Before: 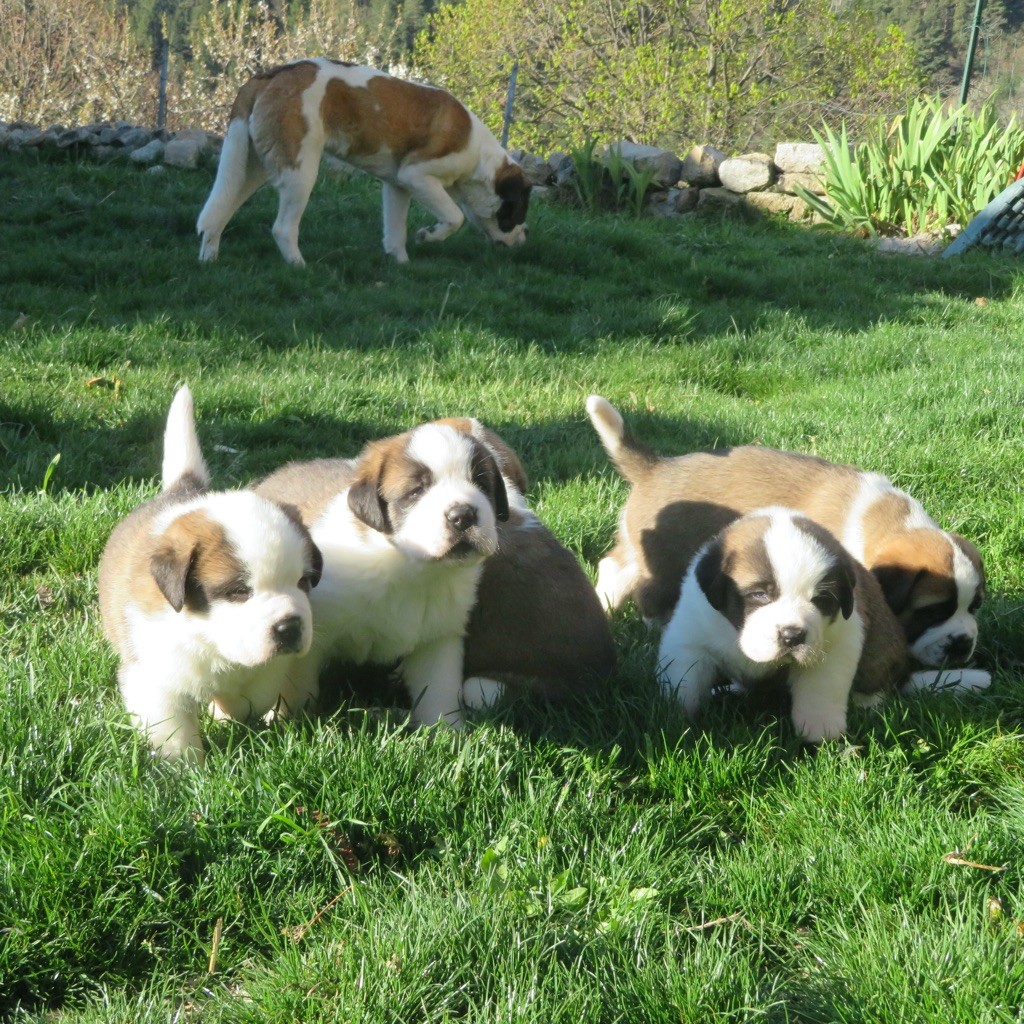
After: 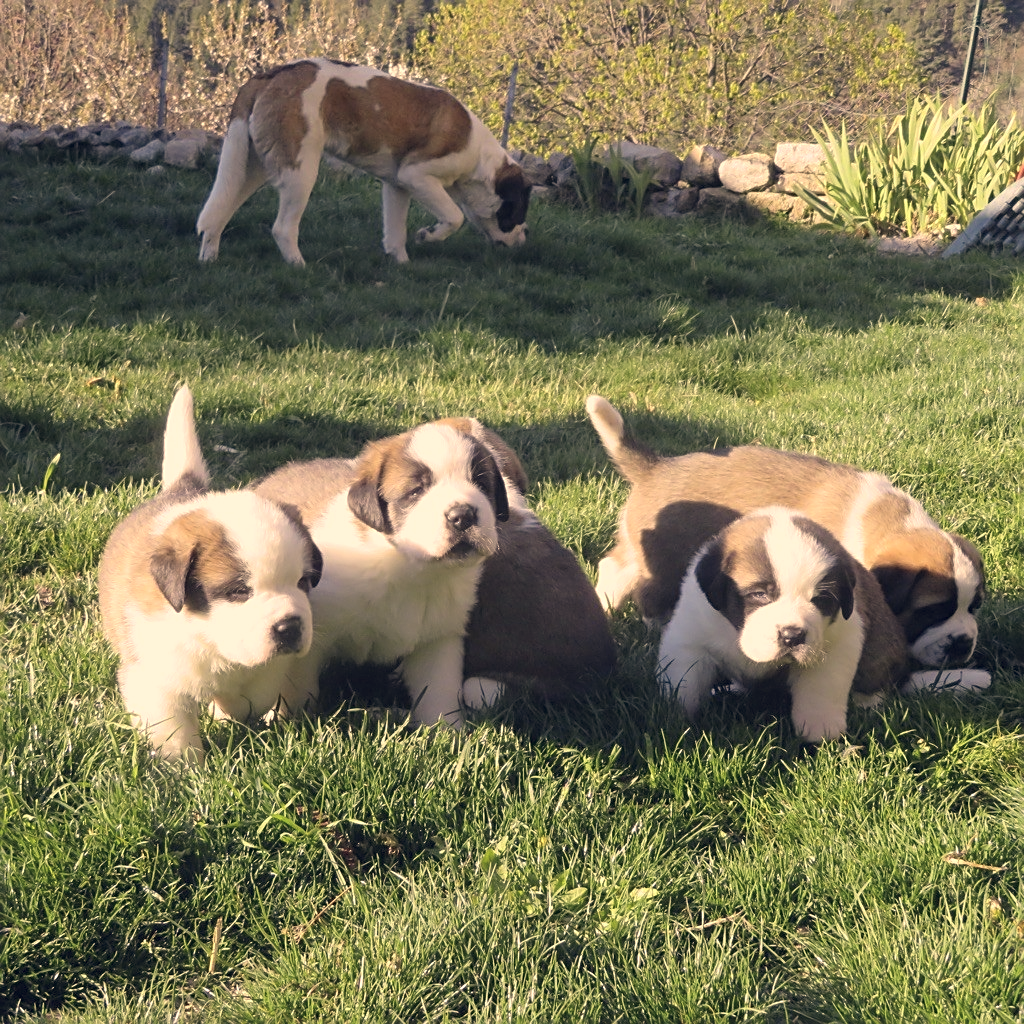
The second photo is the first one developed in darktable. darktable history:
color correction: highlights a* 19.59, highlights b* 27.49, shadows a* 3.46, shadows b* -17.28, saturation 0.73
sharpen: on, module defaults
